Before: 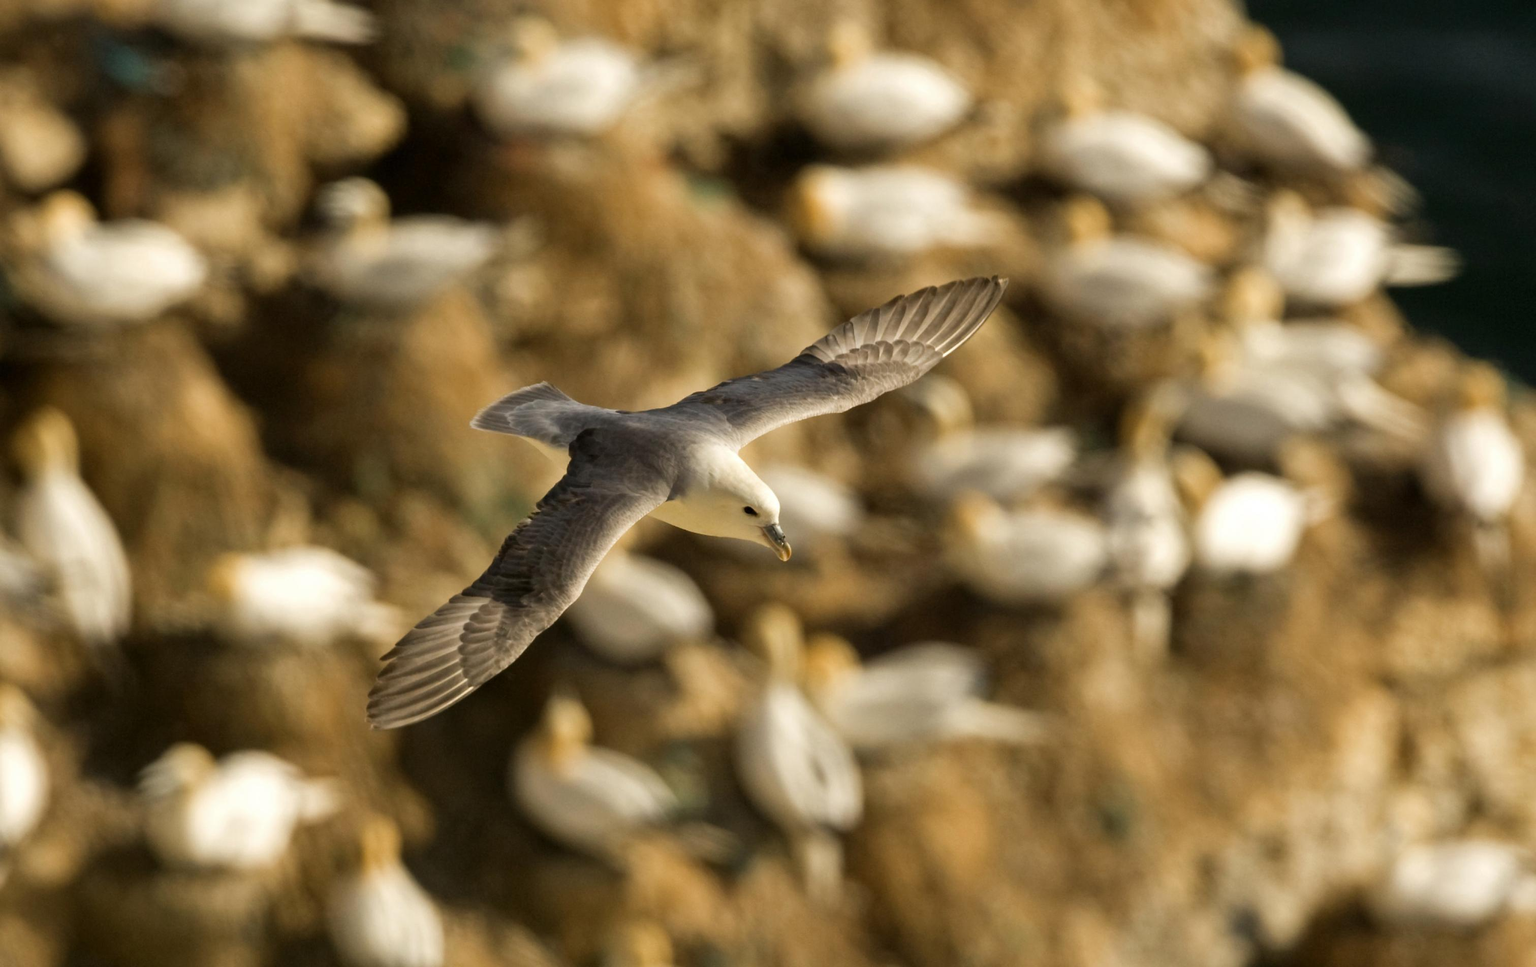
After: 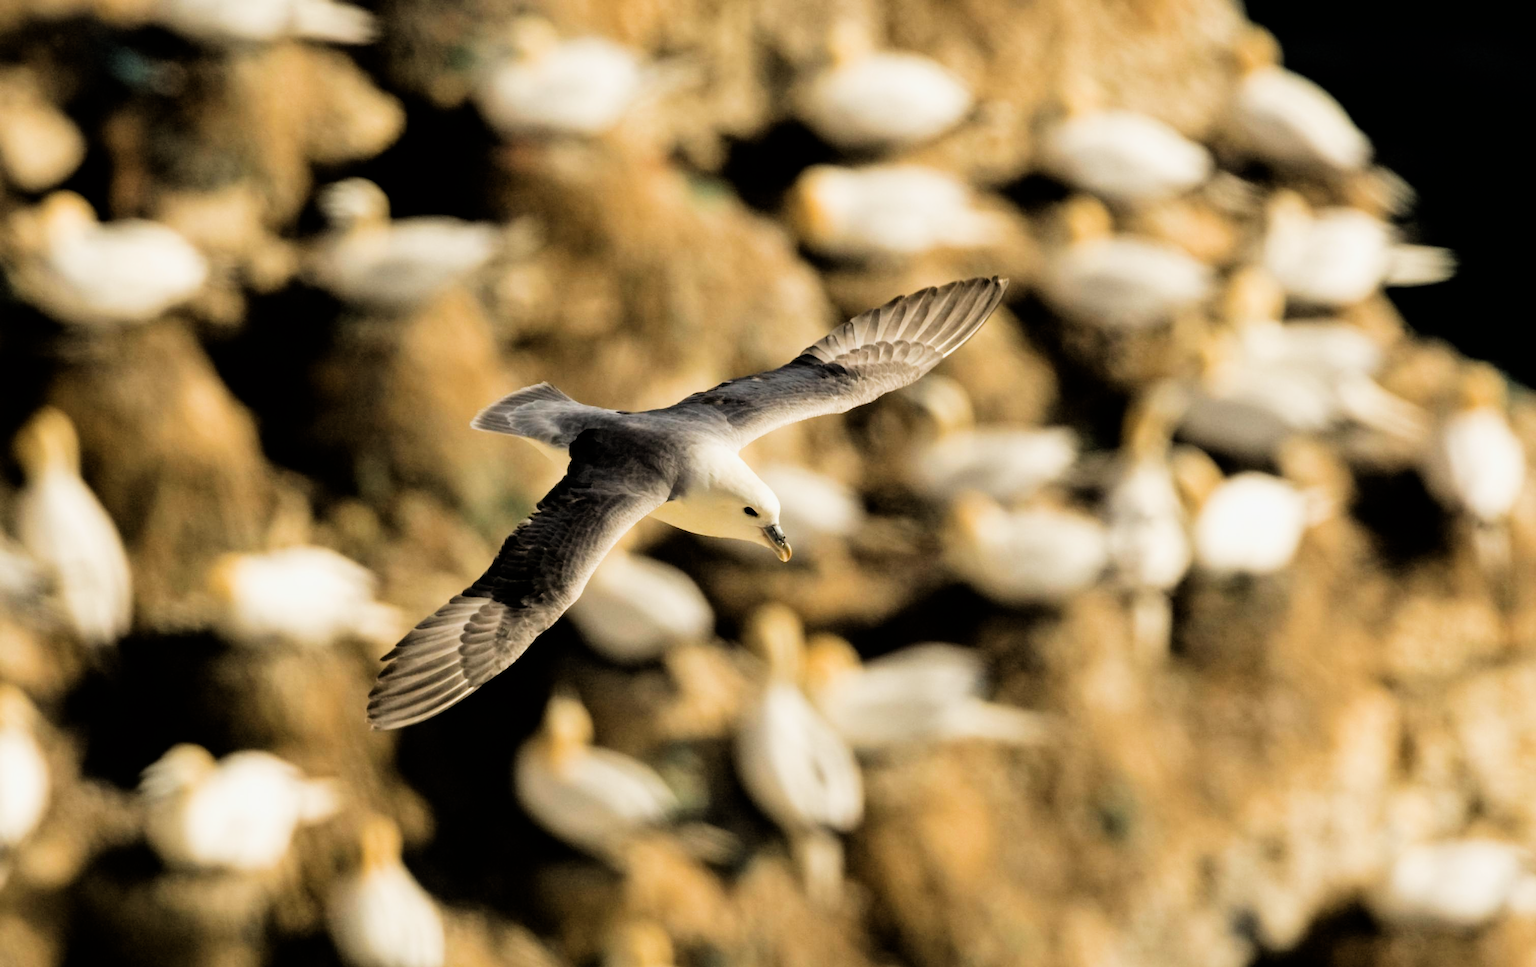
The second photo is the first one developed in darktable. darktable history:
filmic rgb: black relative exposure -5.04 EV, white relative exposure 3.97 EV, threshold 2.94 EV, hardness 2.88, contrast 1.298, highlights saturation mix -30.67%, enable highlight reconstruction true
tone equalizer: -8 EV -0.774 EV, -7 EV -0.672 EV, -6 EV -0.592 EV, -5 EV -0.394 EV, -3 EV 0.371 EV, -2 EV 0.6 EV, -1 EV 0.696 EV, +0 EV 0.774 EV
